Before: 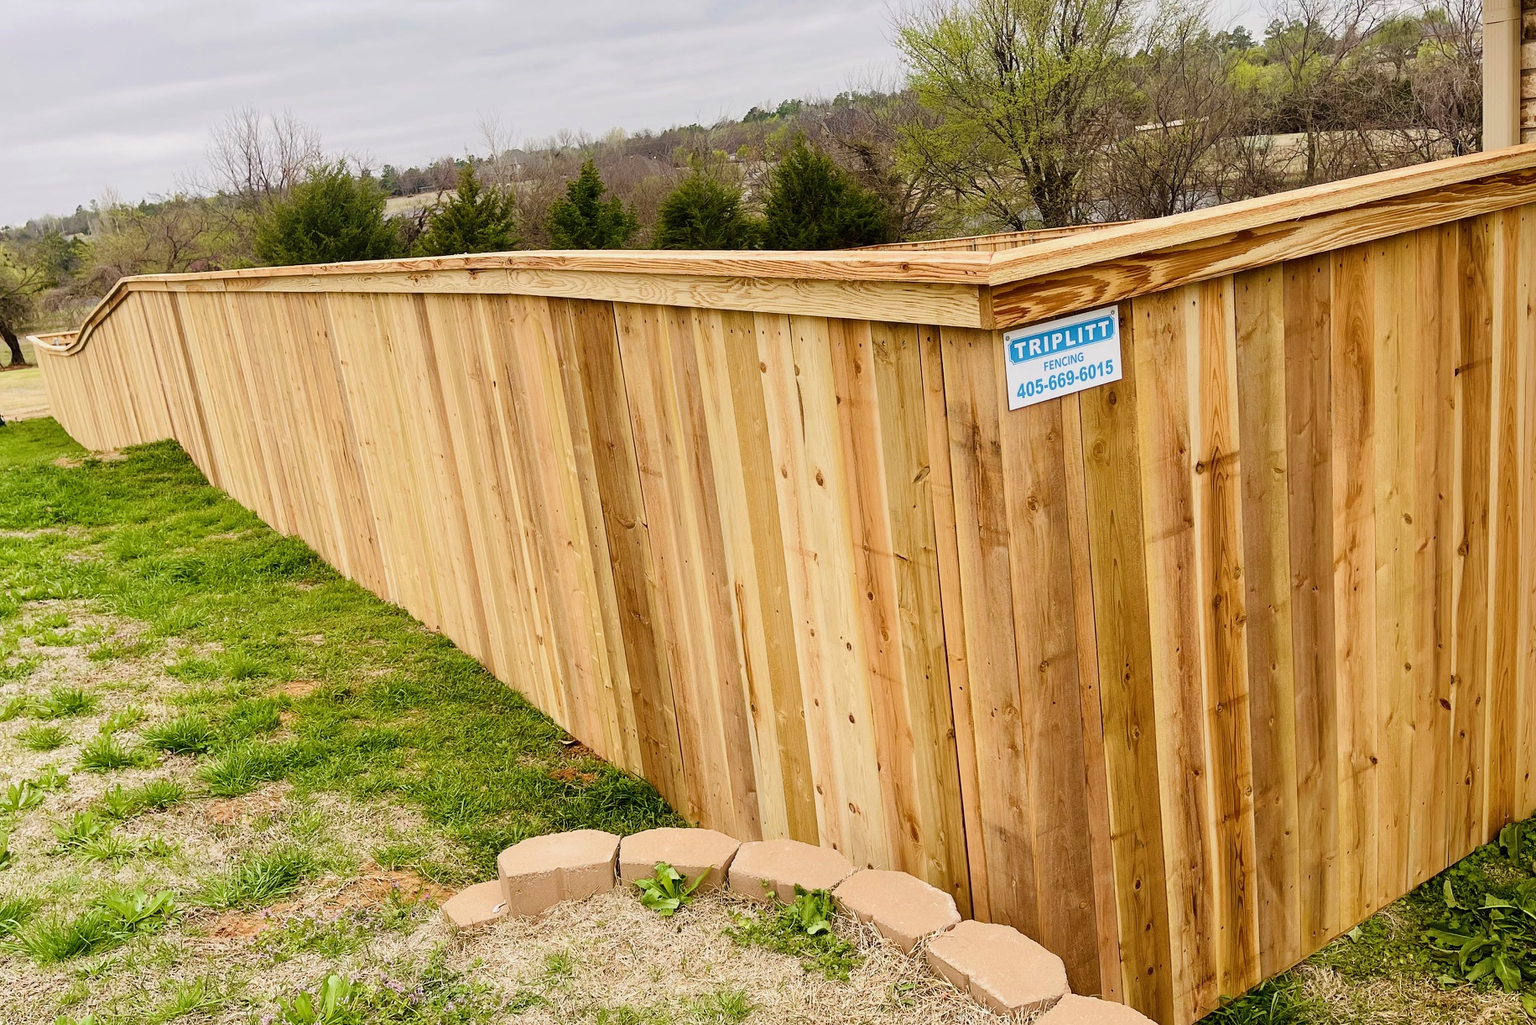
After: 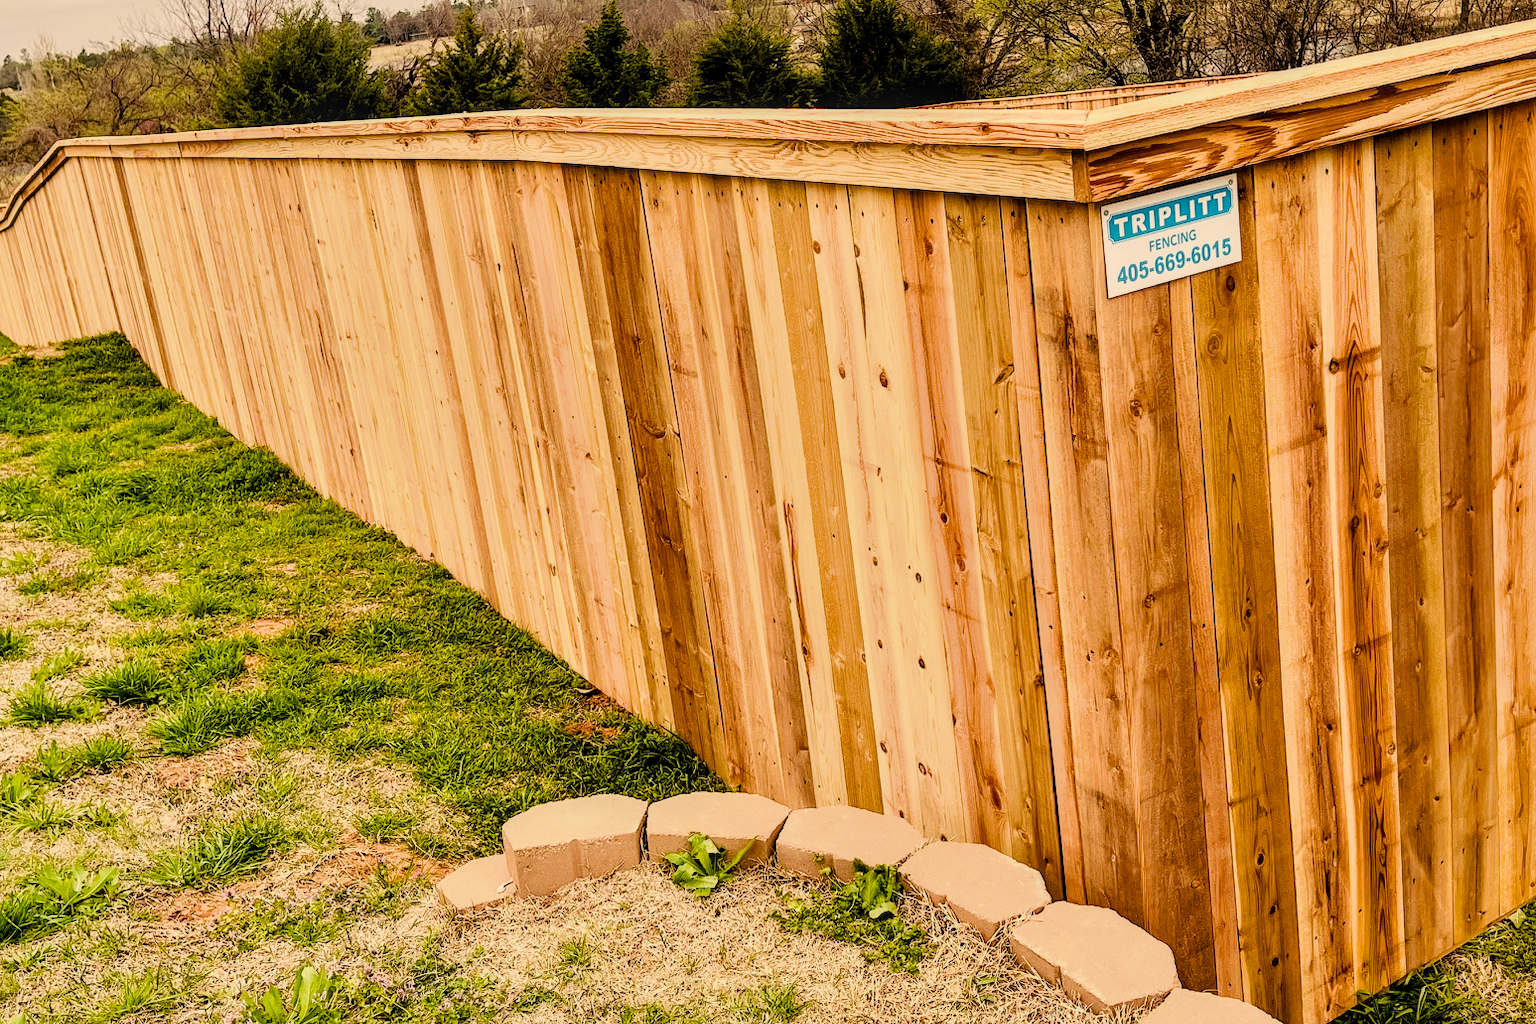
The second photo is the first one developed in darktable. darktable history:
shadows and highlights: shadows 43.71, white point adjustment -1.46, soften with gaussian
white balance: red 1.123, blue 0.83
local contrast: on, module defaults
filmic rgb: white relative exposure 3.9 EV, hardness 4.26
crop and rotate: left 4.842%, top 15.51%, right 10.668%
exposure: black level correction 0.005, exposure 0.001 EV, compensate highlight preservation false
tone equalizer: -8 EV -0.75 EV, -7 EV -0.7 EV, -6 EV -0.6 EV, -5 EV -0.4 EV, -3 EV 0.4 EV, -2 EV 0.6 EV, -1 EV 0.7 EV, +0 EV 0.75 EV, edges refinement/feathering 500, mask exposure compensation -1.57 EV, preserve details no
